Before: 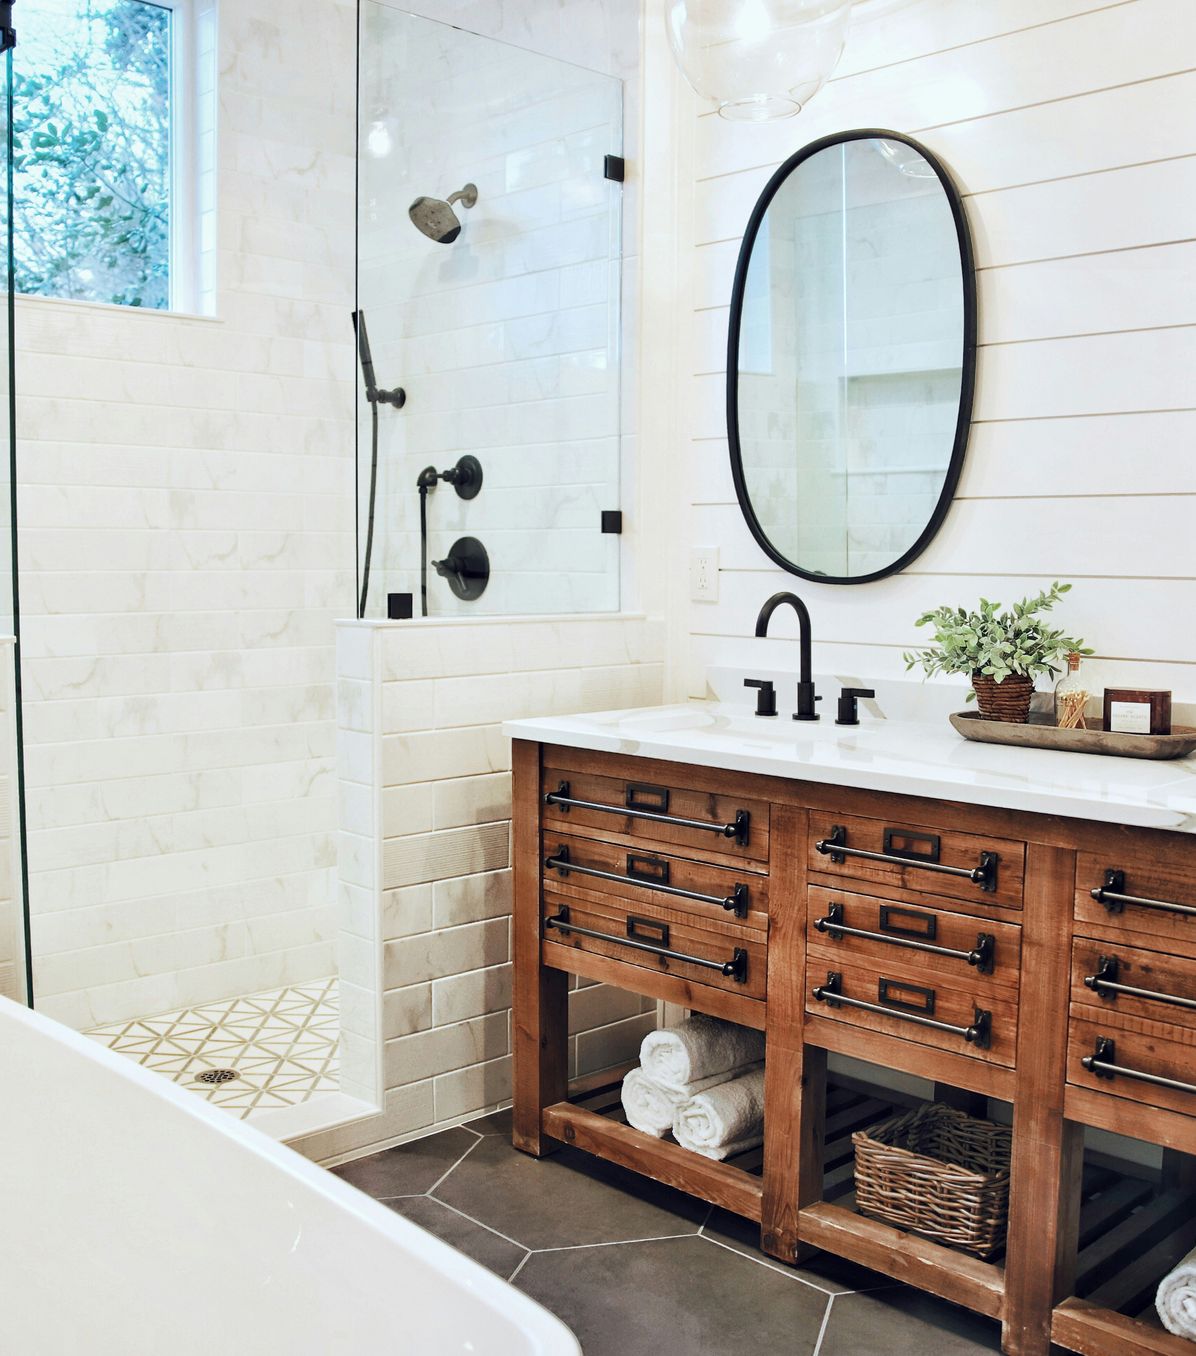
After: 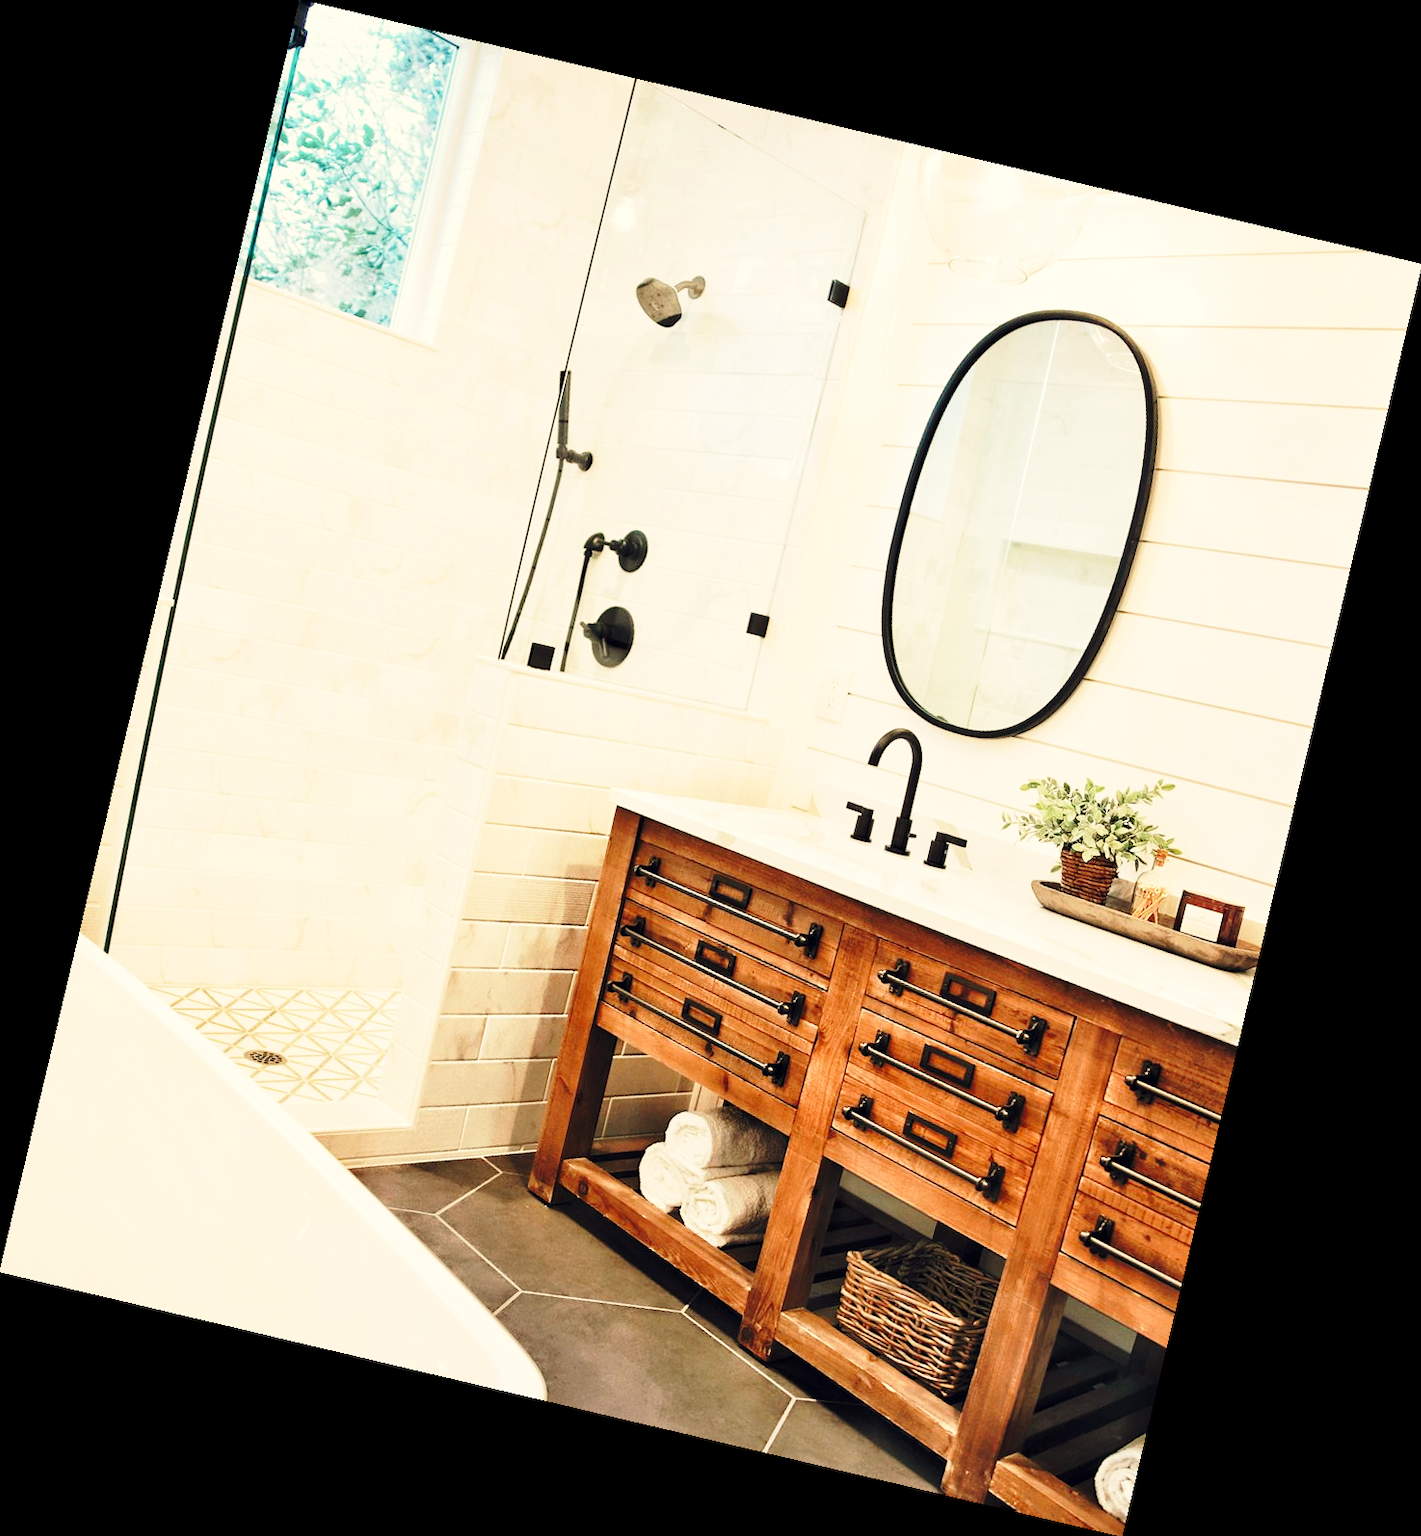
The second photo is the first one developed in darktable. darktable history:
rotate and perspective: rotation 13.27°, automatic cropping off
base curve: curves: ch0 [(0, 0) (0.028, 0.03) (0.121, 0.232) (0.46, 0.748) (0.859, 0.968) (1, 1)], preserve colors none
white balance: red 1.138, green 0.996, blue 0.812
